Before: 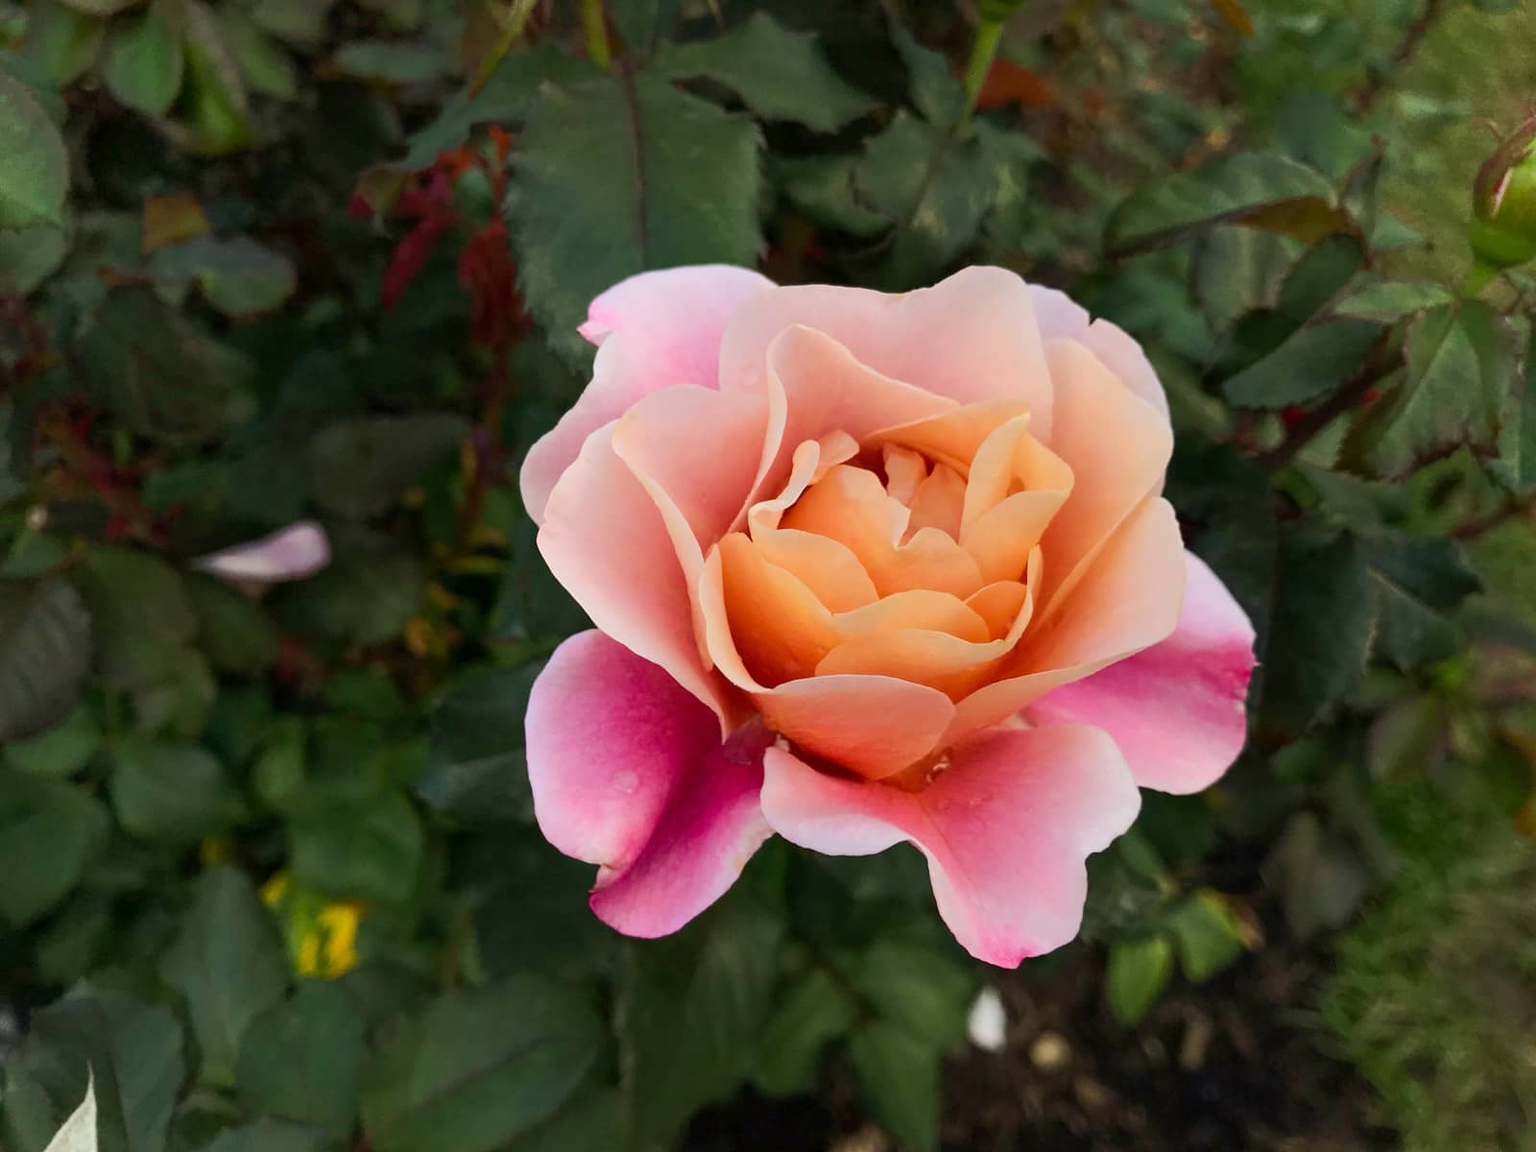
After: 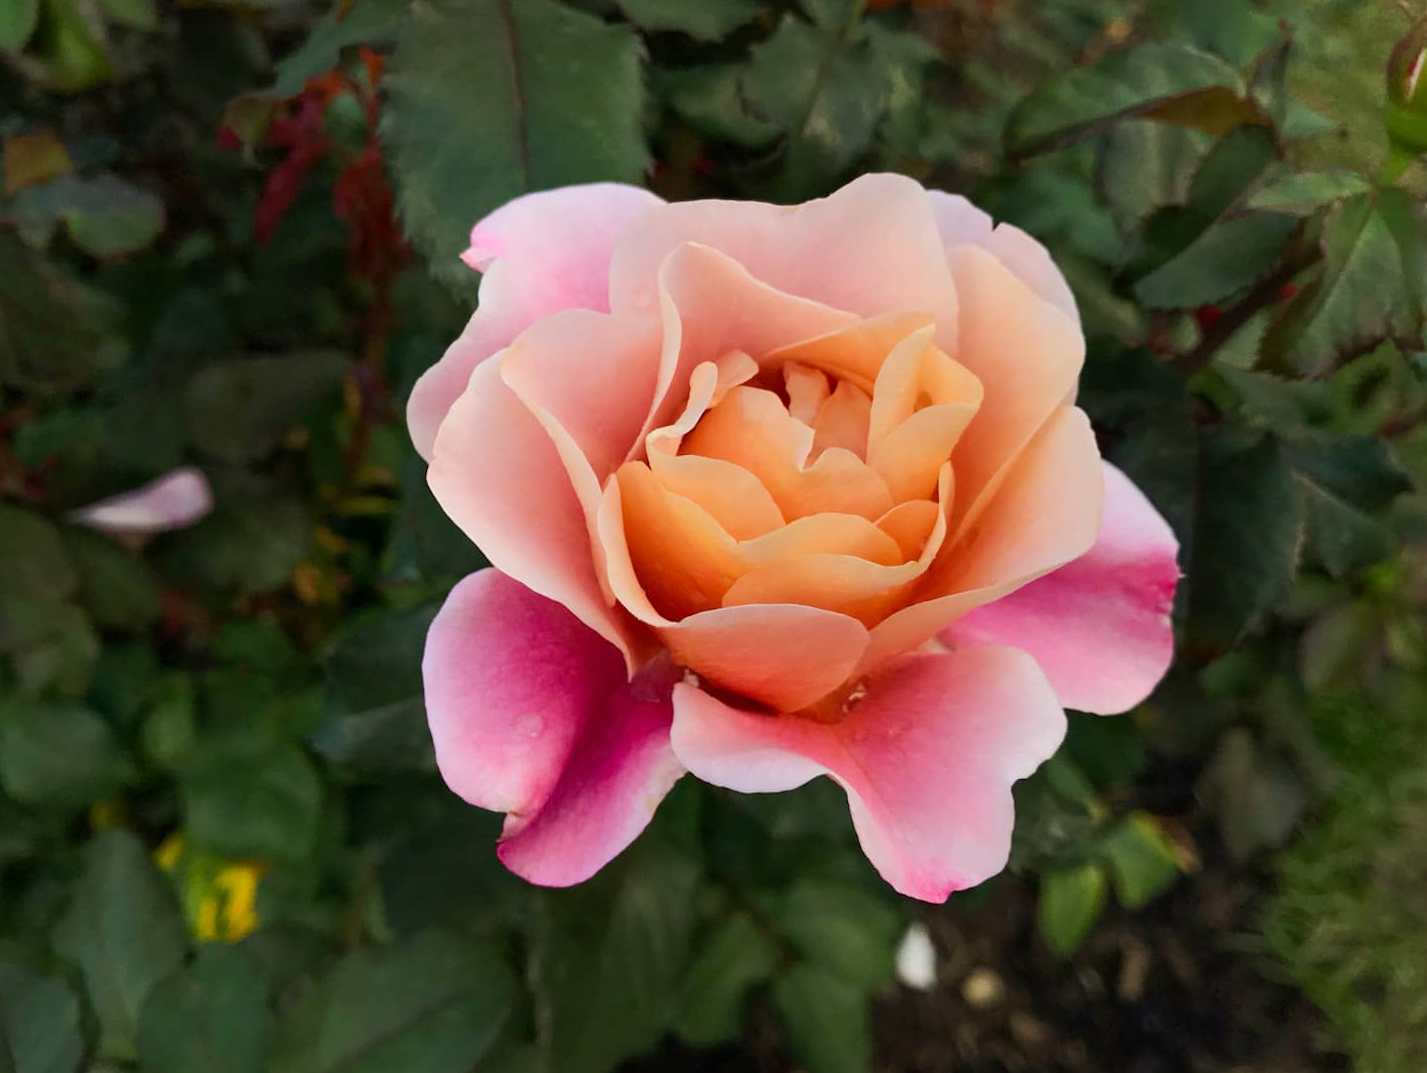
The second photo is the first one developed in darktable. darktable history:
crop and rotate: angle 2.35°, left 5.98%, top 5.693%
